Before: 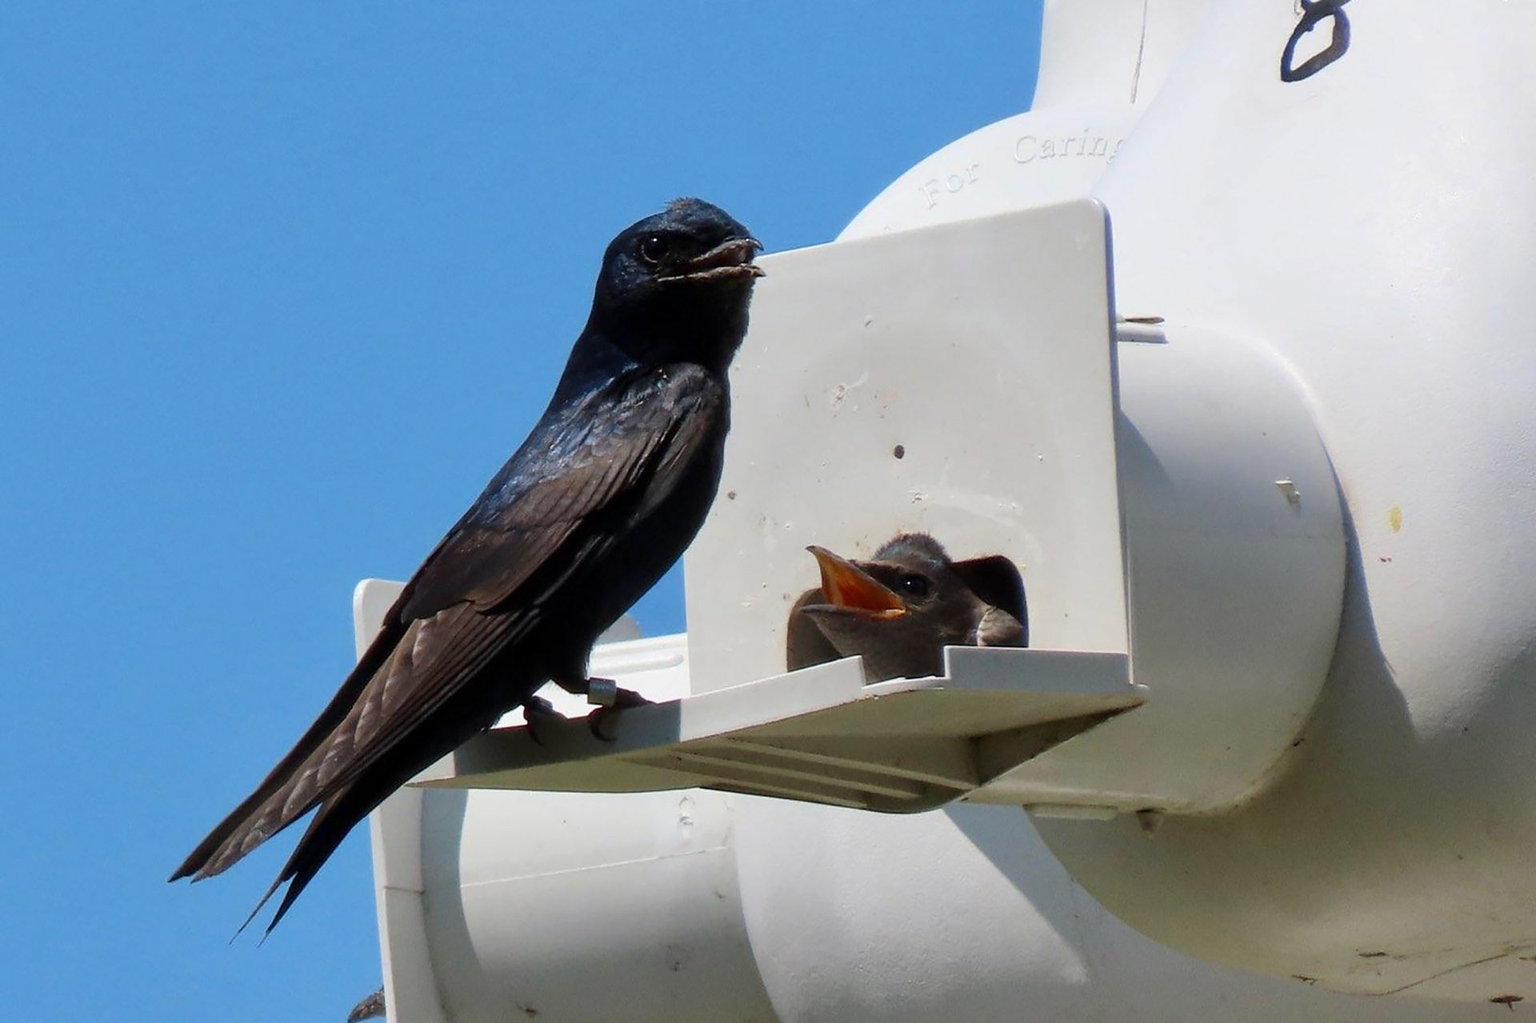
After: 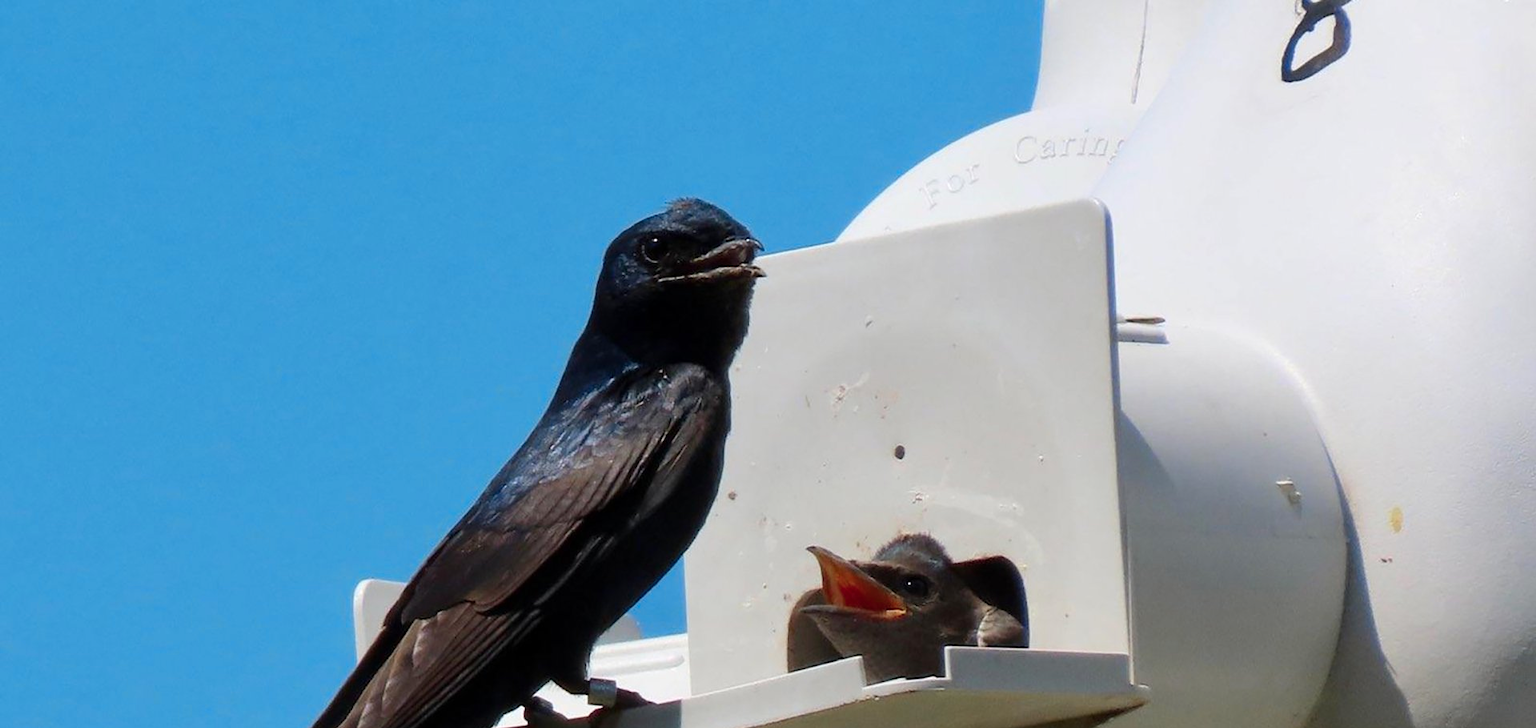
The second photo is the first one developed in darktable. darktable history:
crop: bottom 28.808%
color zones: curves: ch1 [(0.29, 0.492) (0.373, 0.185) (0.509, 0.481)]; ch2 [(0.25, 0.462) (0.749, 0.457)]
